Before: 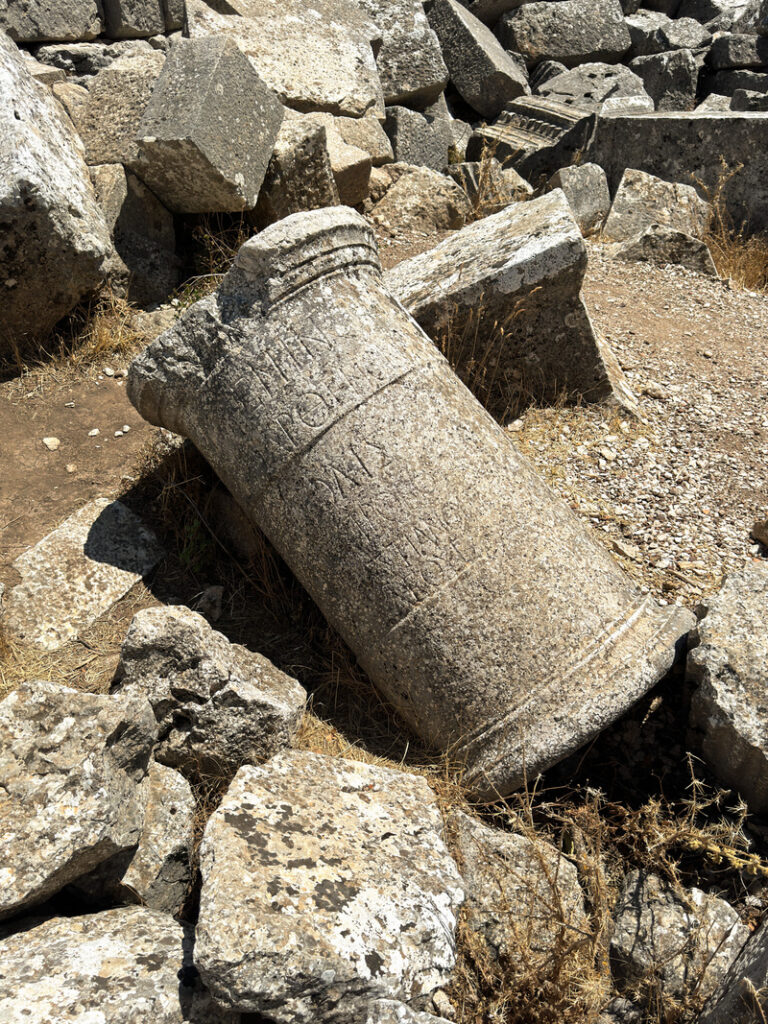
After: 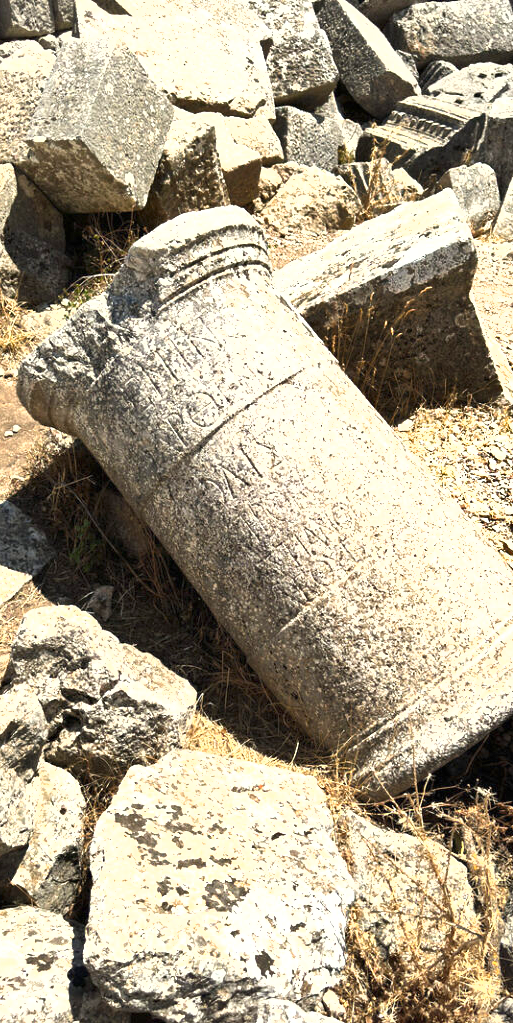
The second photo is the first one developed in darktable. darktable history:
crop and rotate: left 14.427%, right 18.668%
shadows and highlights: radius 107.63, shadows 23.57, highlights -58.23, low approximation 0.01, soften with gaussian
exposure: black level correction 0, exposure 1.391 EV, compensate highlight preservation false
